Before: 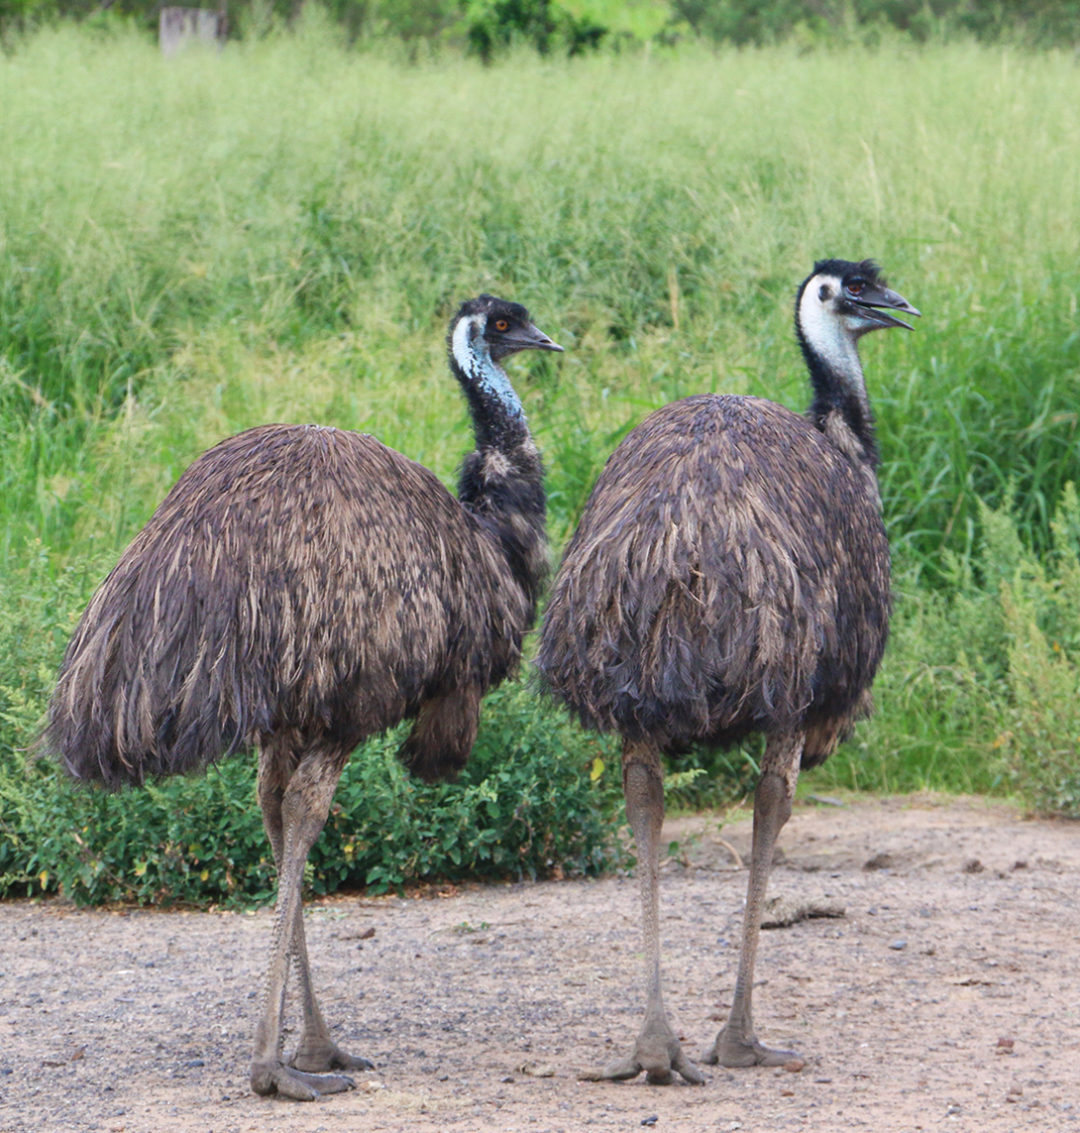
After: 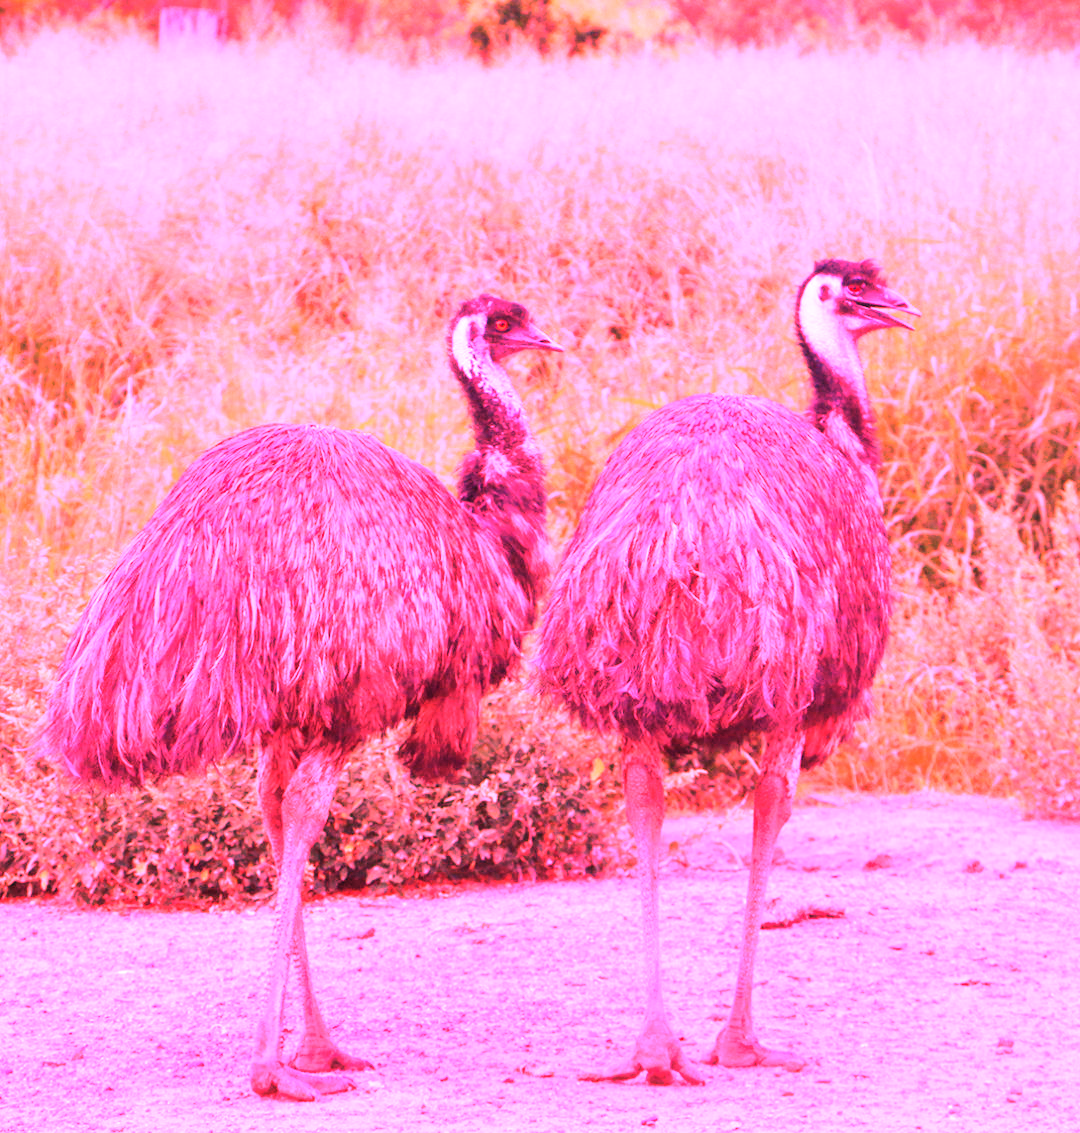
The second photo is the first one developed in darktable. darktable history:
local contrast: mode bilateral grid, contrast 20, coarseness 50, detail 130%, midtone range 0.2
white balance: red 4.26, blue 1.802
